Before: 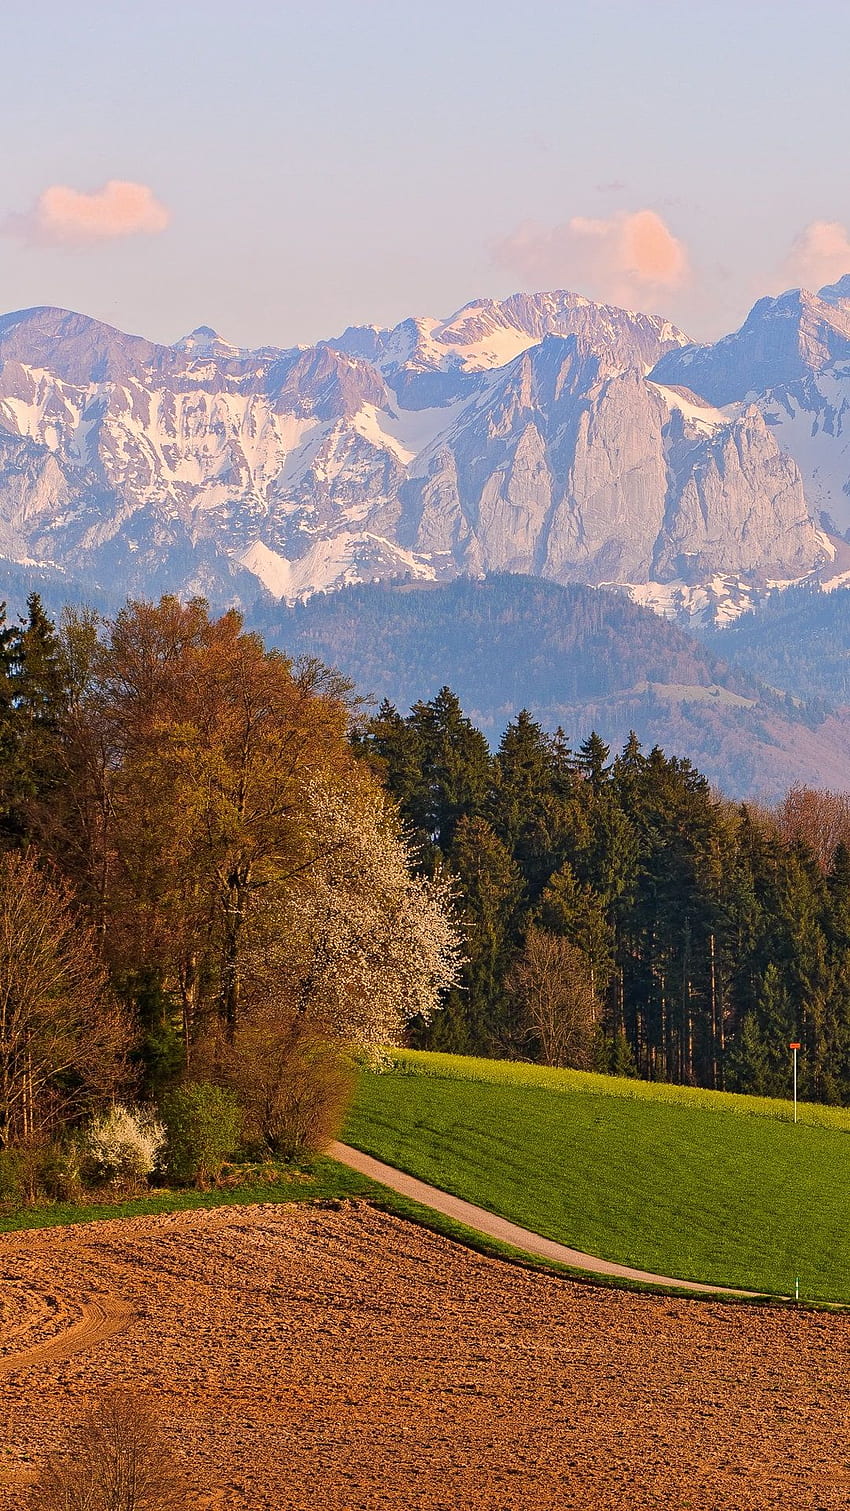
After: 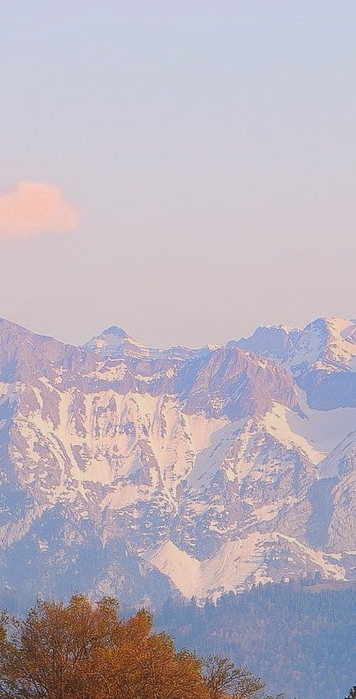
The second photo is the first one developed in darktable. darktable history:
crop and rotate: left 10.817%, top 0.062%, right 47.194%, bottom 53.626%
contrast equalizer: octaves 7, y [[0.6 ×6], [0.55 ×6], [0 ×6], [0 ×6], [0 ×6]], mix -1
